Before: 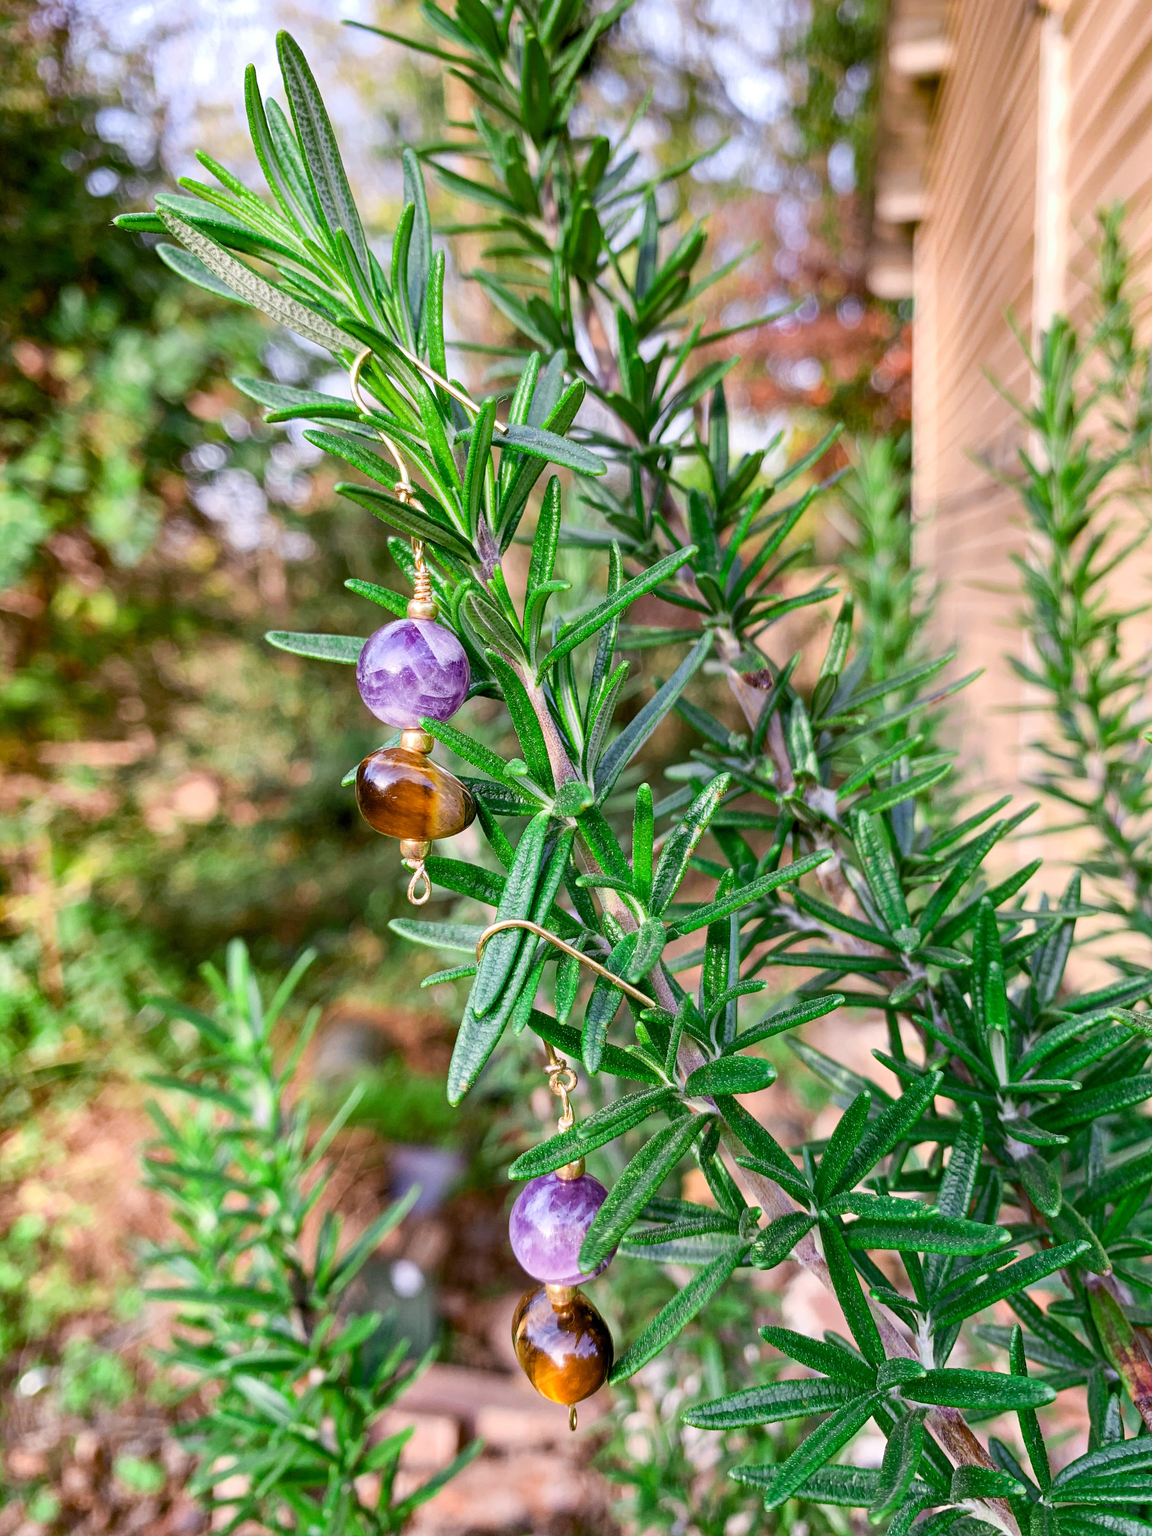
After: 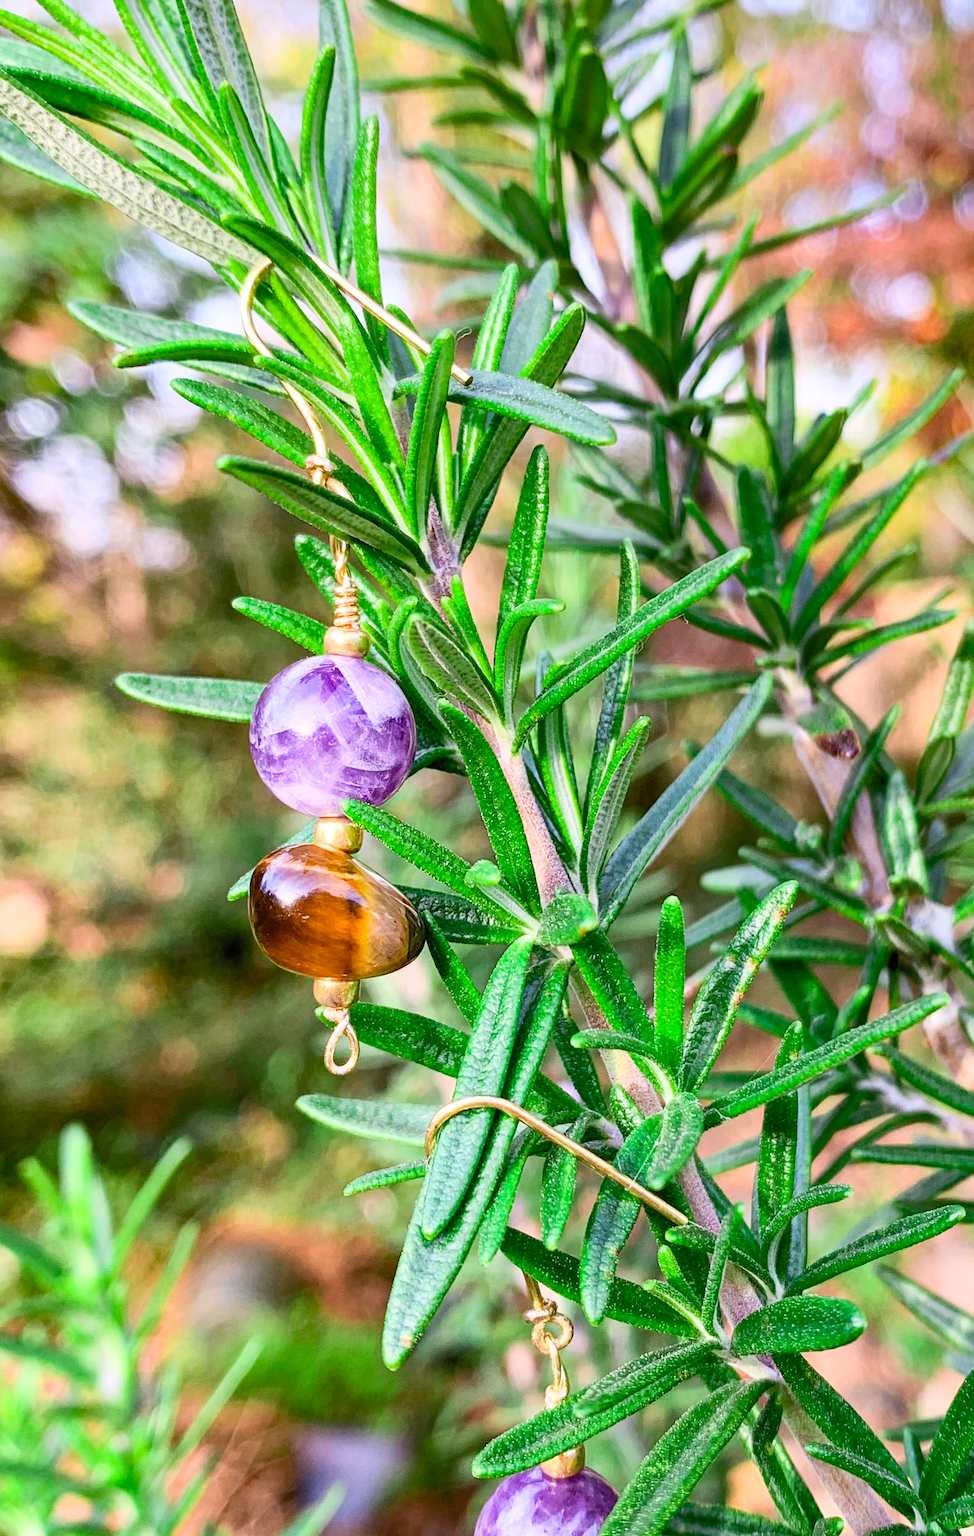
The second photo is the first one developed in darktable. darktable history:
crop: left 16.202%, top 11.208%, right 26.045%, bottom 20.557%
contrast brightness saturation: contrast 0.2, brightness 0.16, saturation 0.22
